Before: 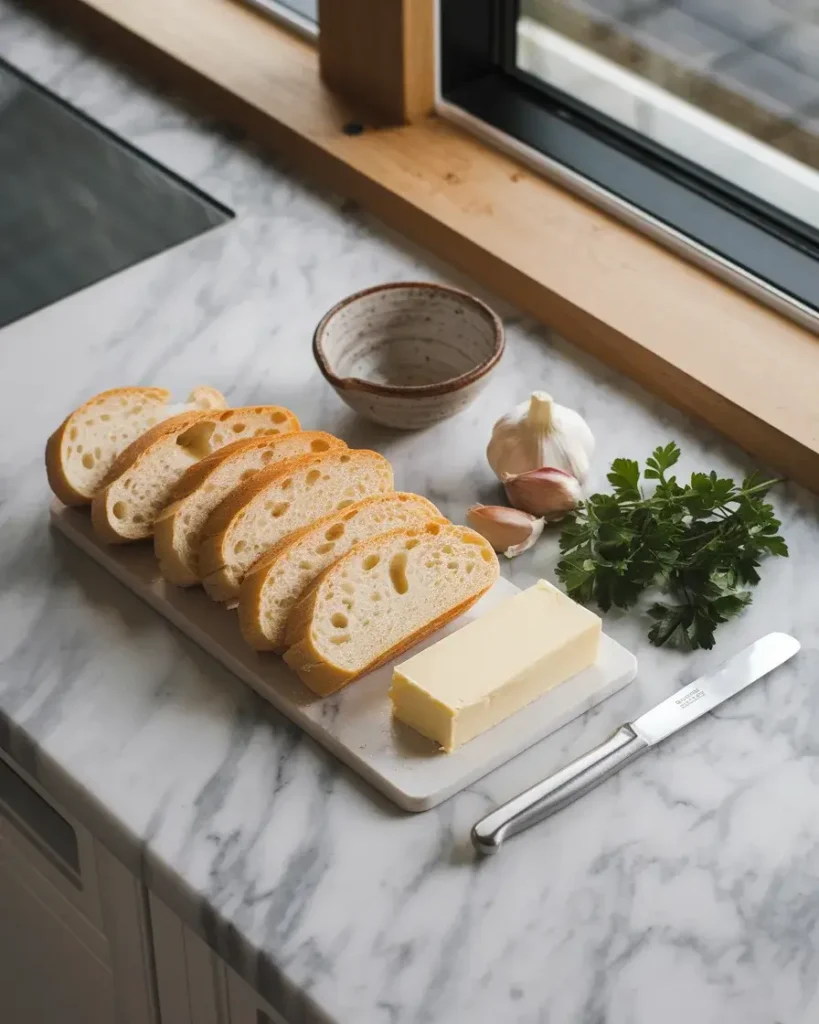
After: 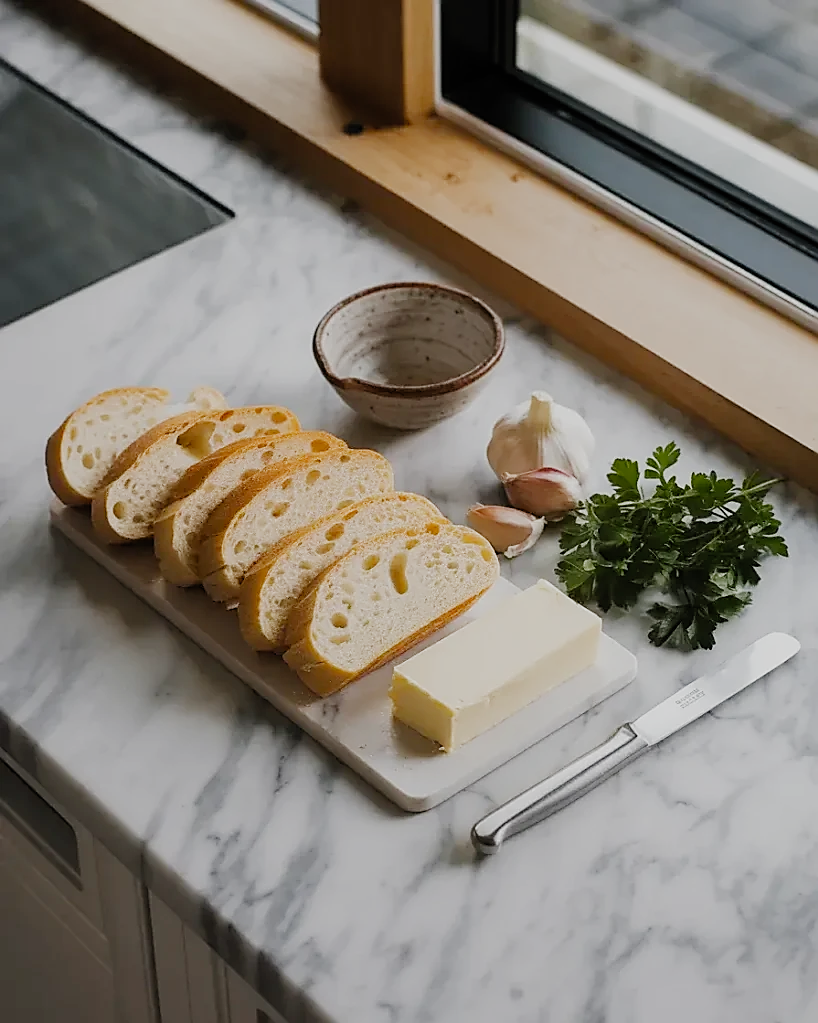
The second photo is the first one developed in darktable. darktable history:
sharpen: radius 1.355, amount 1.241, threshold 0.764
crop: left 0.085%
filmic rgb: black relative exposure -7.65 EV, white relative exposure 4.56 EV, hardness 3.61, preserve chrominance no, color science v5 (2021)
